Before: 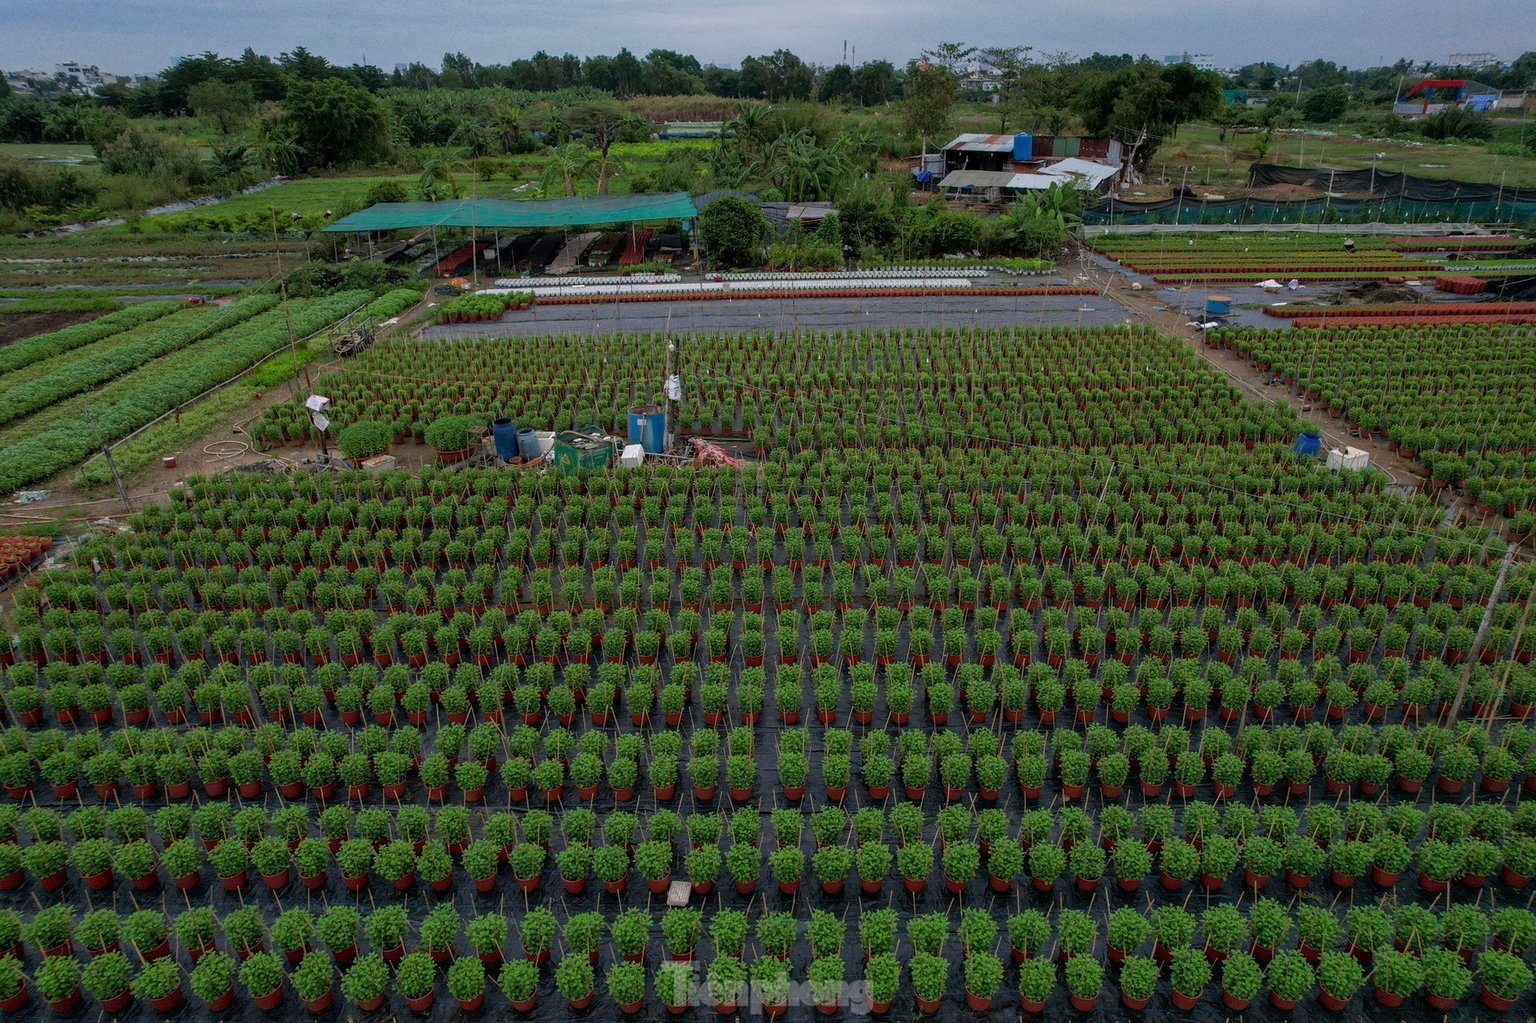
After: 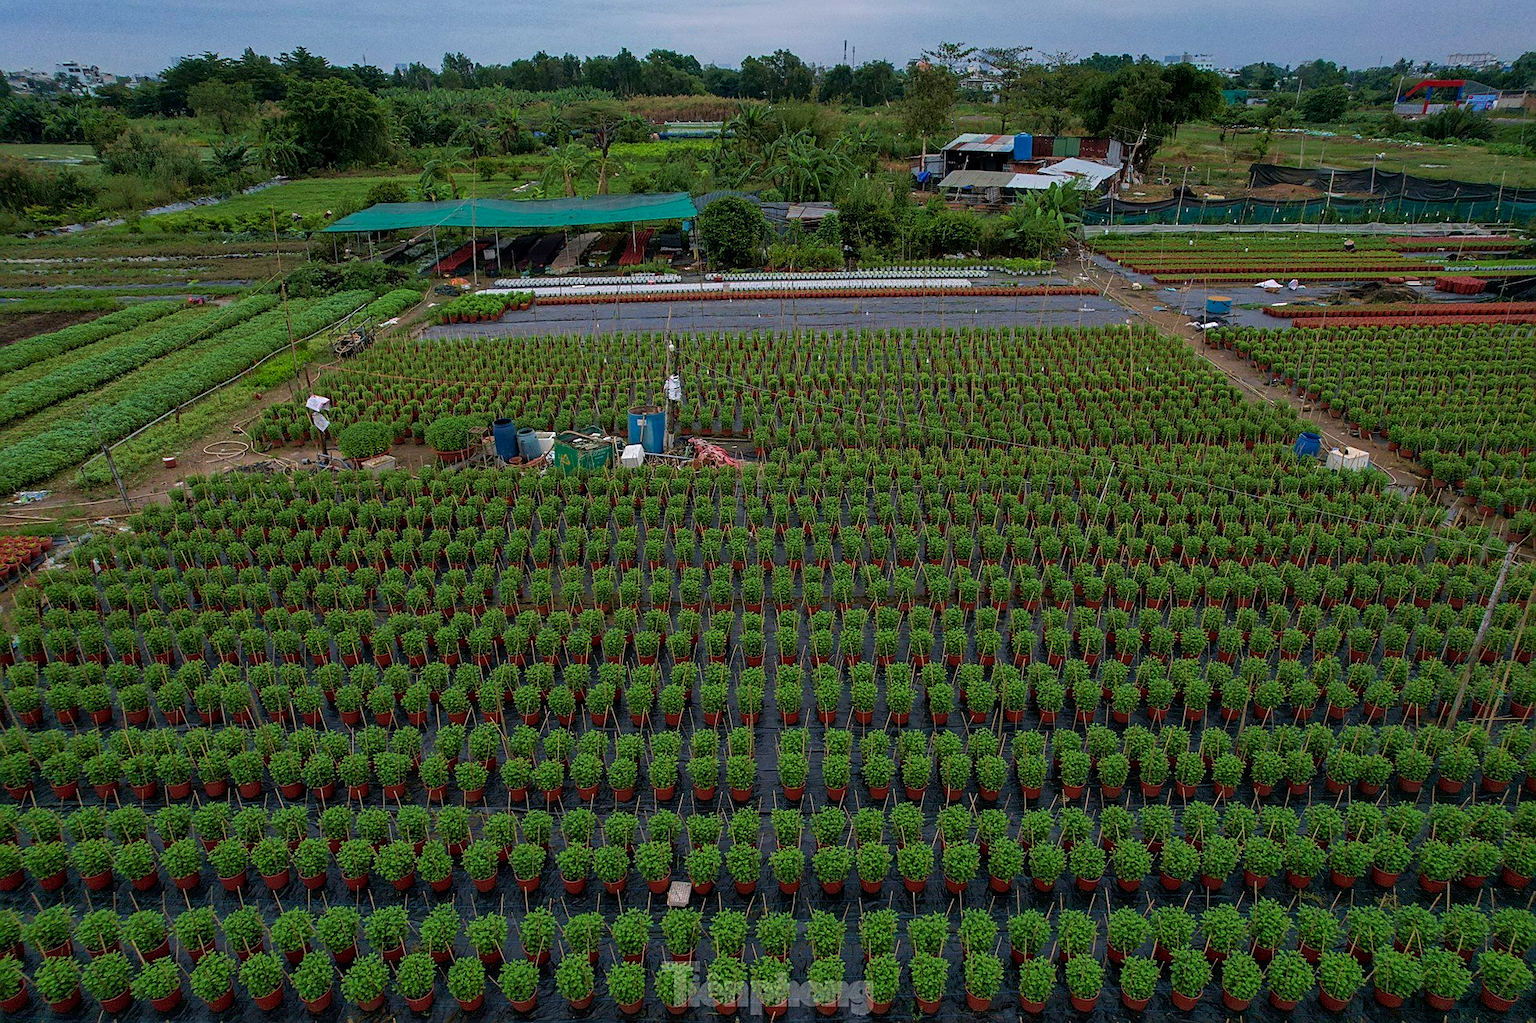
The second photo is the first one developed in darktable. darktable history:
contrast brightness saturation: contrast 0.035, saturation 0.065
velvia: on, module defaults
sharpen: on, module defaults
